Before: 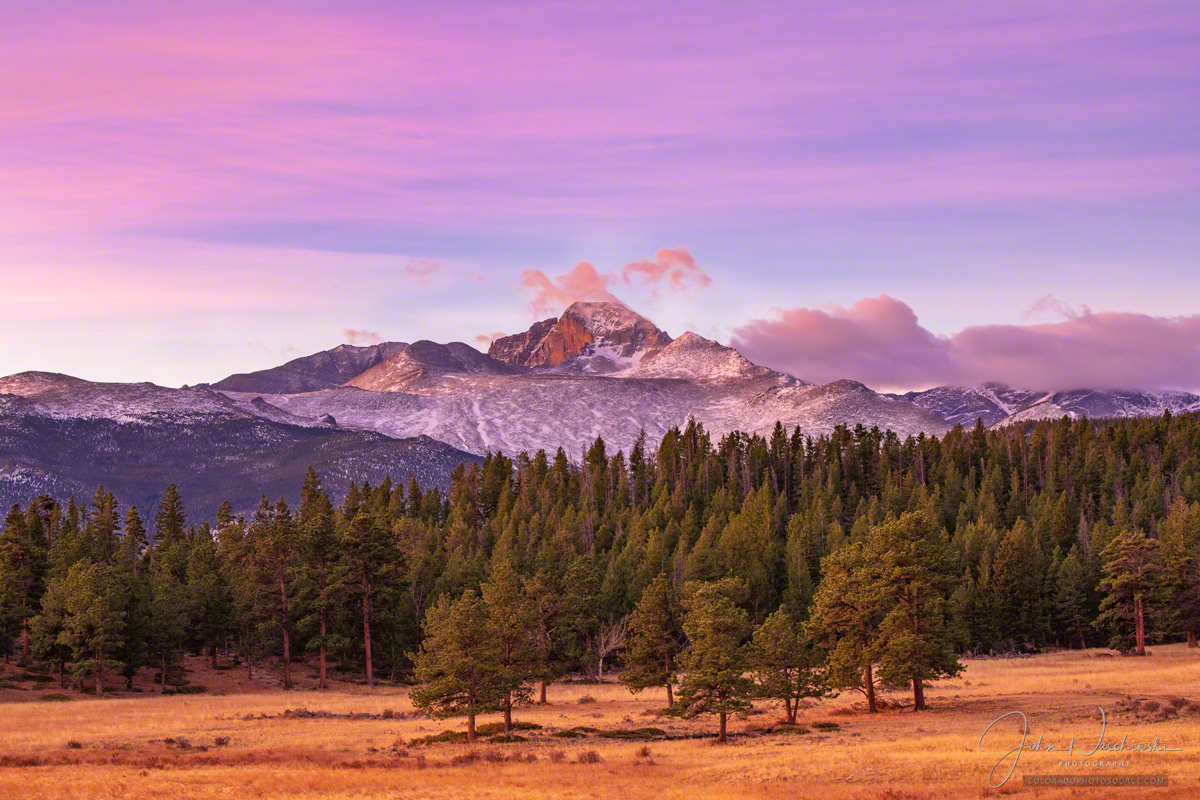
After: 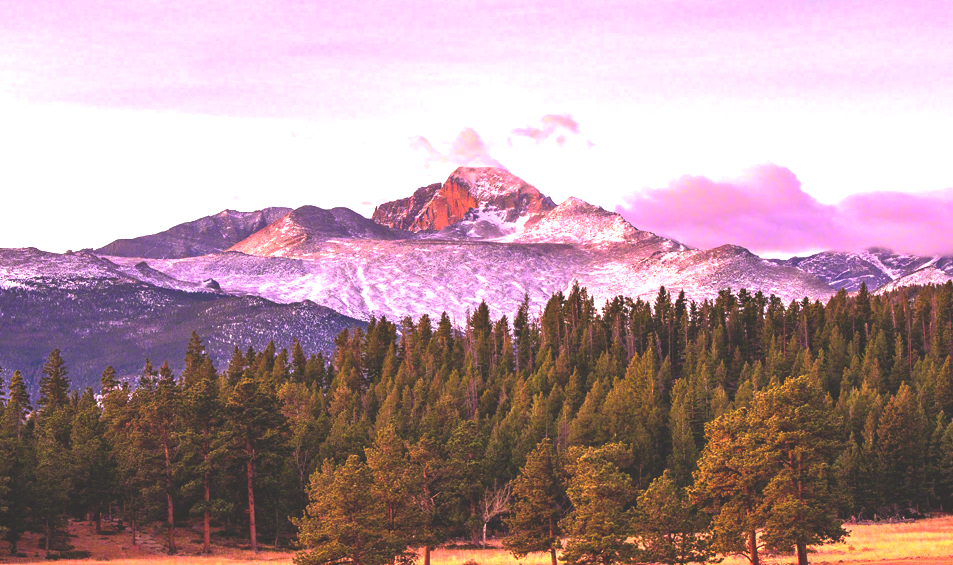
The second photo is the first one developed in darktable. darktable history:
exposure: black level correction 0, exposure 1.3 EV, compensate highlight preservation false
rgb curve: curves: ch0 [(0, 0.186) (0.314, 0.284) (0.775, 0.708) (1, 1)], compensate middle gray true, preserve colors none
crop: left 9.712%, top 16.928%, right 10.845%, bottom 12.332%
